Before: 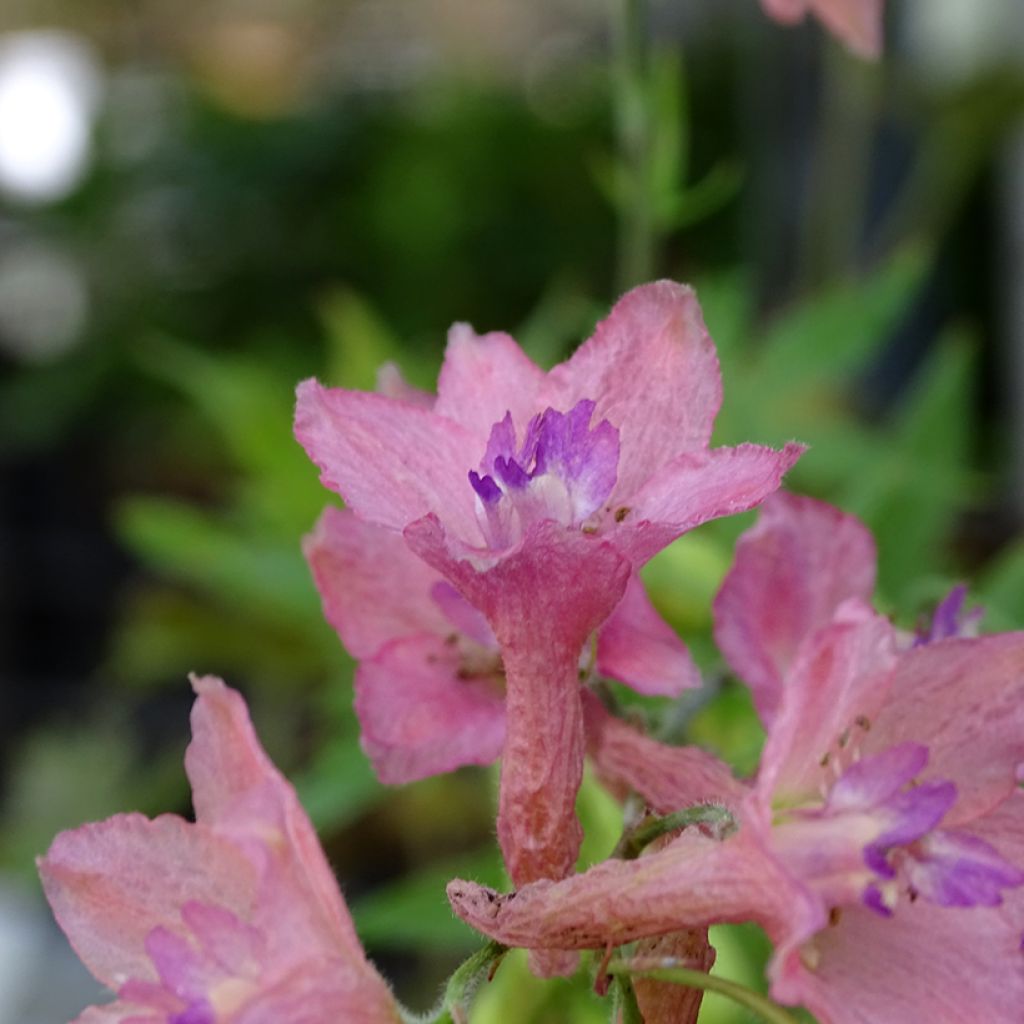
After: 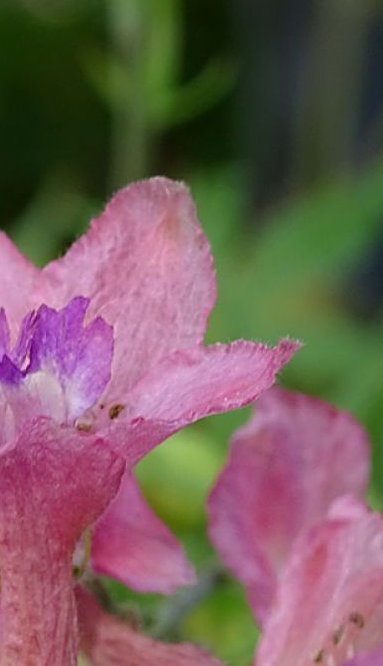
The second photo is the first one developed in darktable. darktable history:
sharpen: on, module defaults
crop and rotate: left 49.479%, top 10.128%, right 13.103%, bottom 24.793%
